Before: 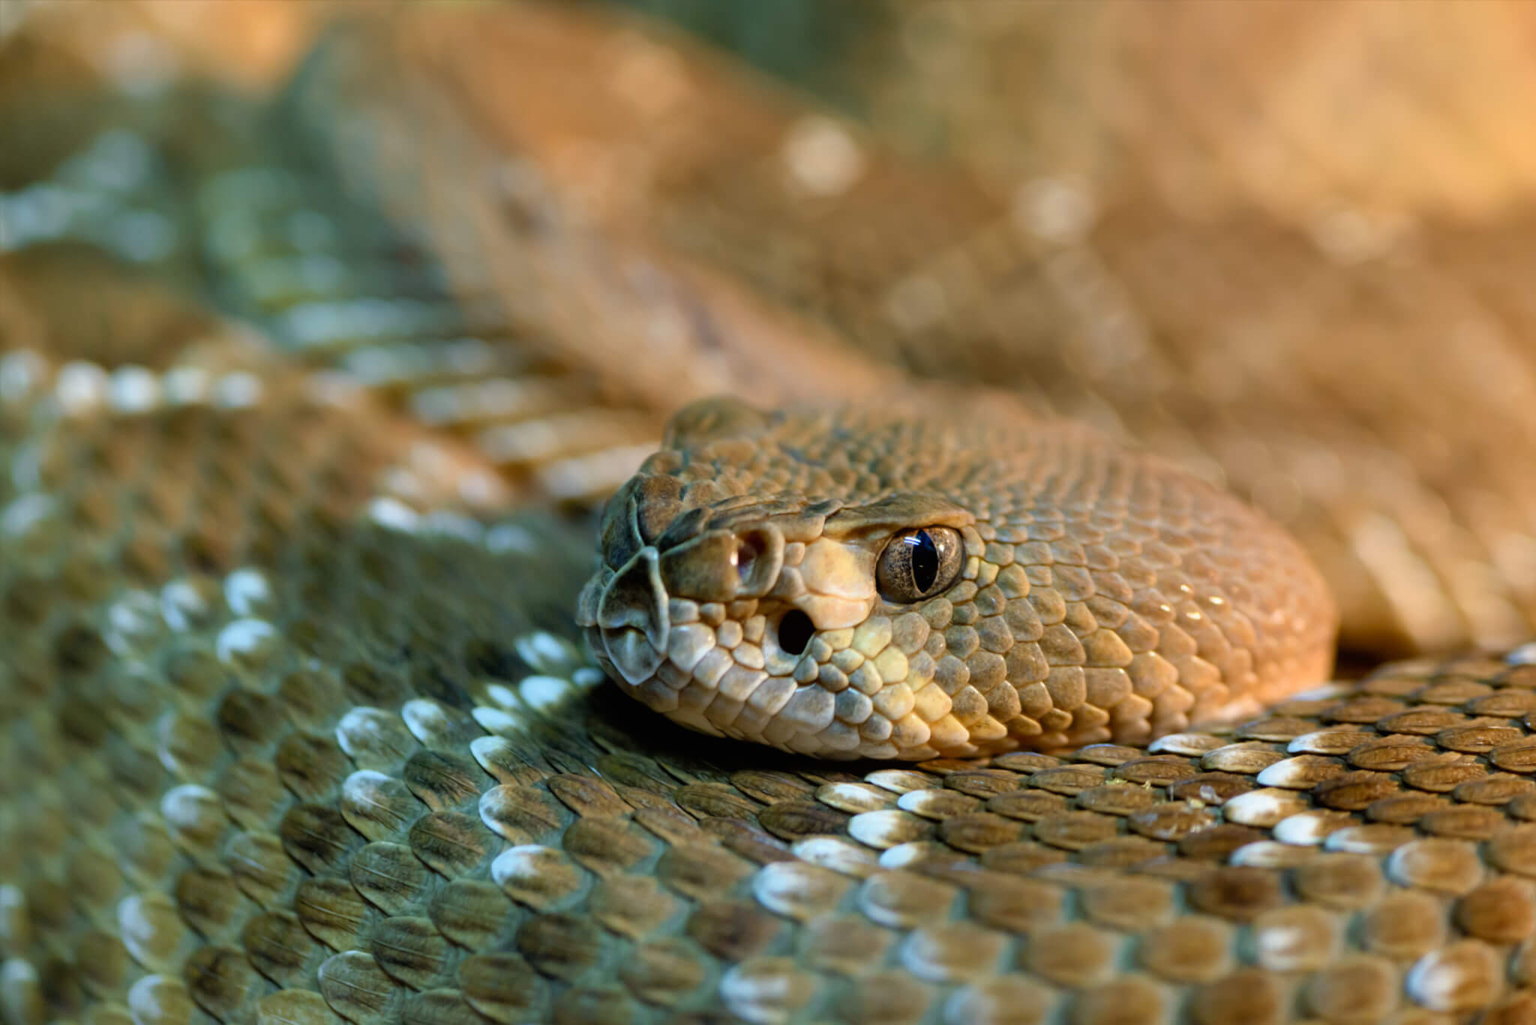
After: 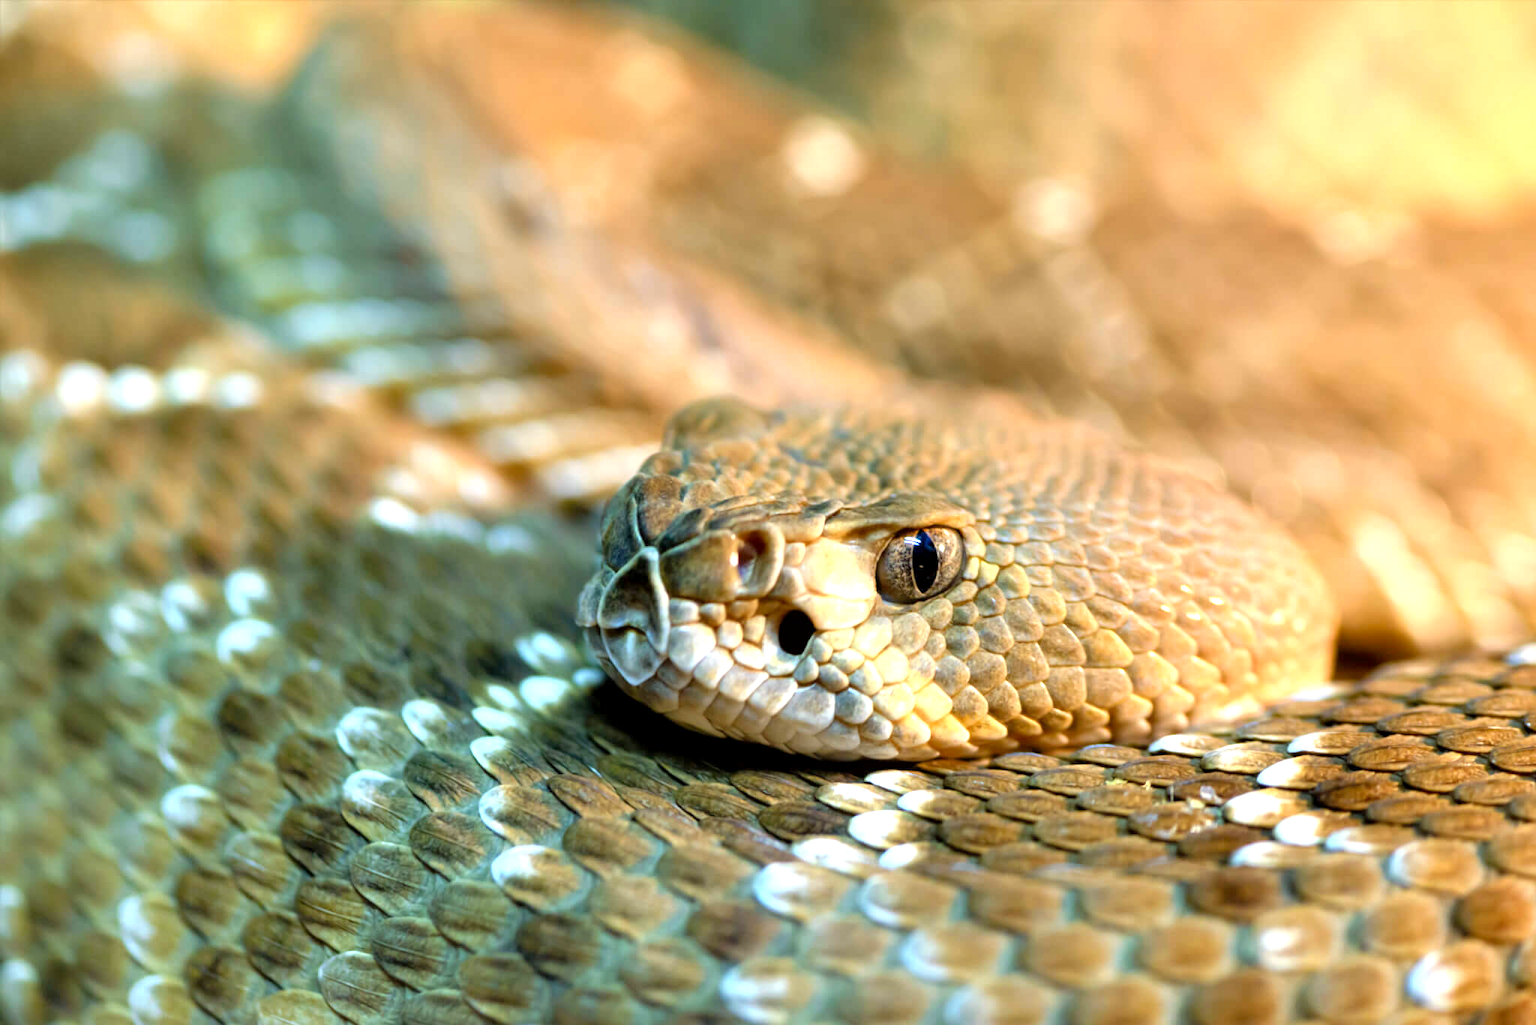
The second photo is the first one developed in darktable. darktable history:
exposure: black level correction 0.001, exposure 1.117 EV, compensate highlight preservation false
